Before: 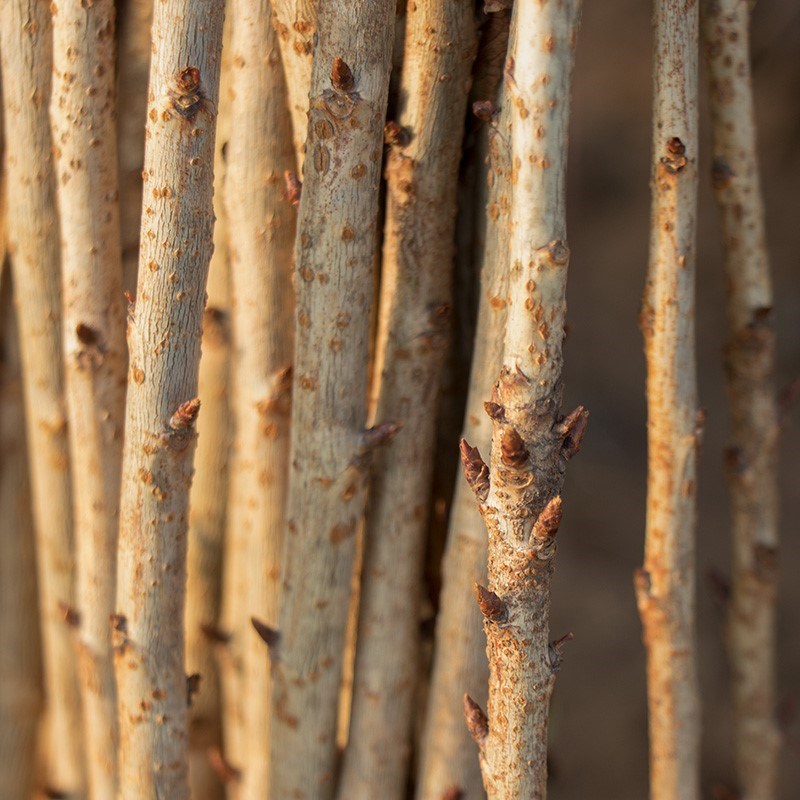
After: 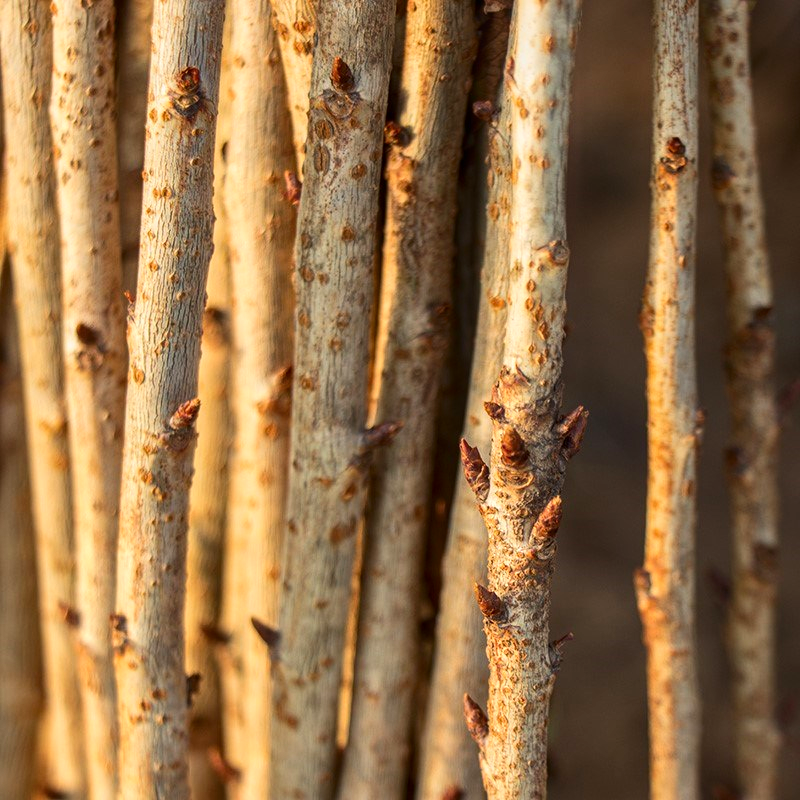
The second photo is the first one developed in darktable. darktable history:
contrast brightness saturation: contrast 0.18, saturation 0.3
local contrast: on, module defaults
exposure: black level correction -0.003, exposure 0.04 EV, compensate highlight preservation false
